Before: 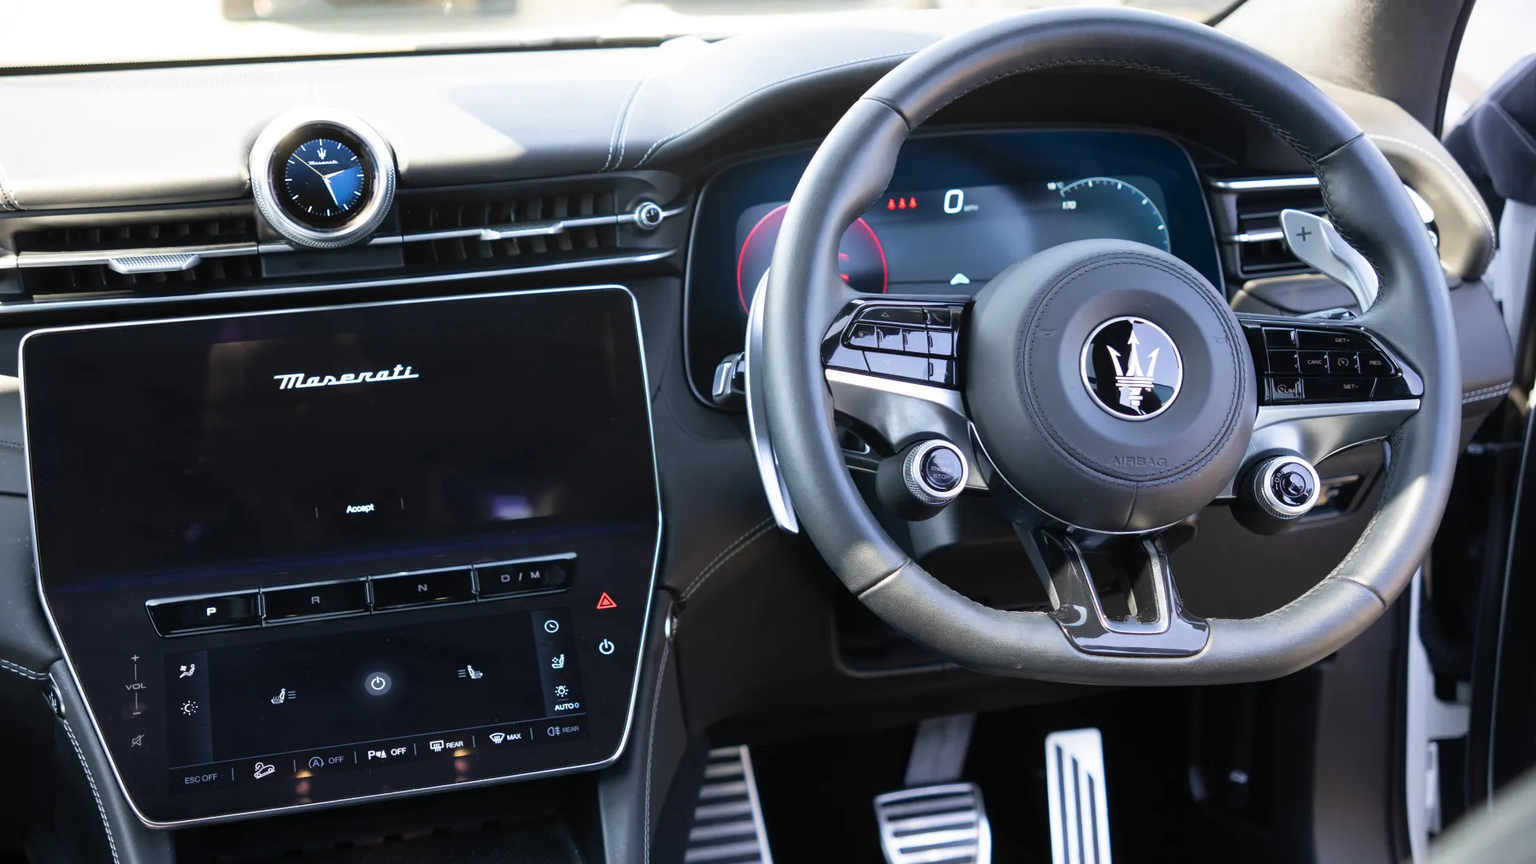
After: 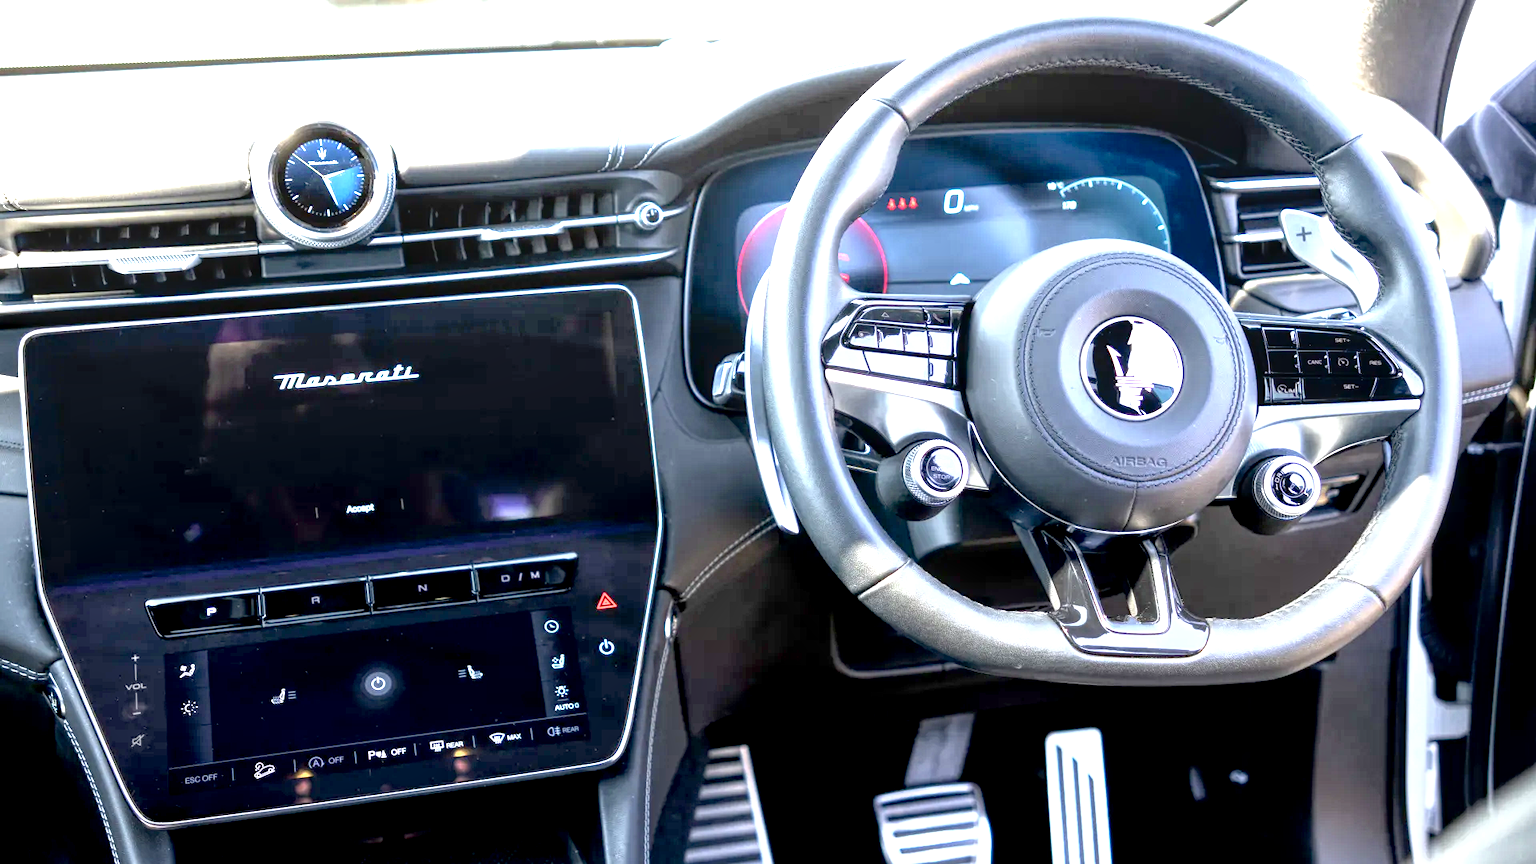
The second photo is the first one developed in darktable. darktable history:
local contrast: highlights 74%, shadows 55%, detail 176%, midtone range 0.212
exposure: black level correction 0.009, exposure 1.419 EV, compensate exposure bias true, compensate highlight preservation false
